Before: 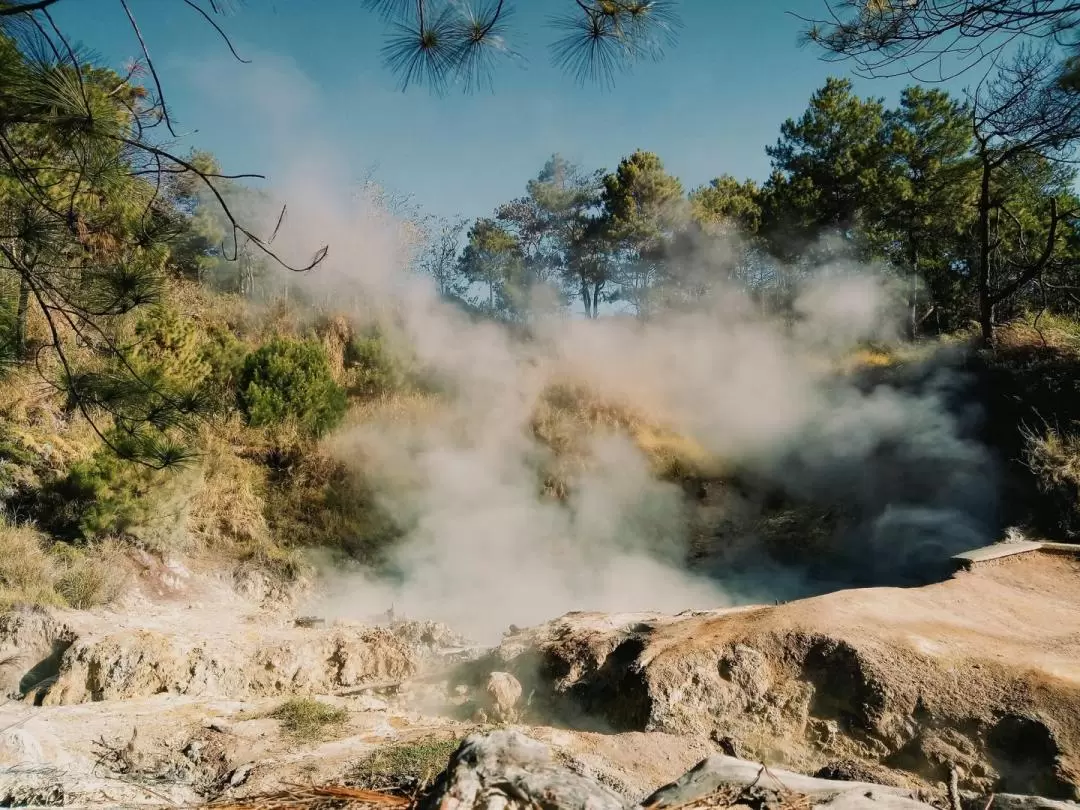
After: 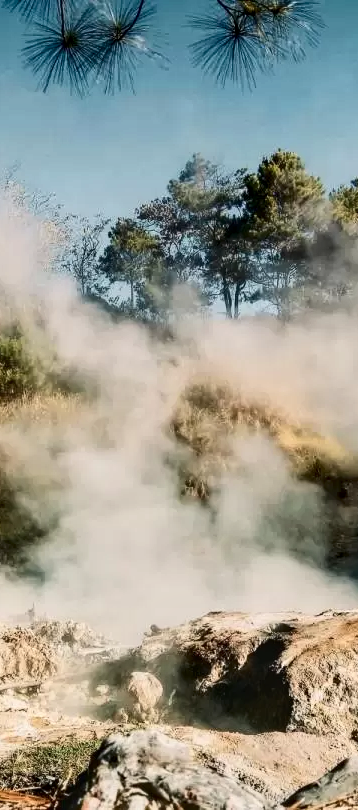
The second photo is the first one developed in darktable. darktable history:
crop: left 33.248%, right 33.559%
local contrast: on, module defaults
contrast brightness saturation: contrast 0.275
sharpen: radius 5.378, amount 0.309, threshold 26.421
